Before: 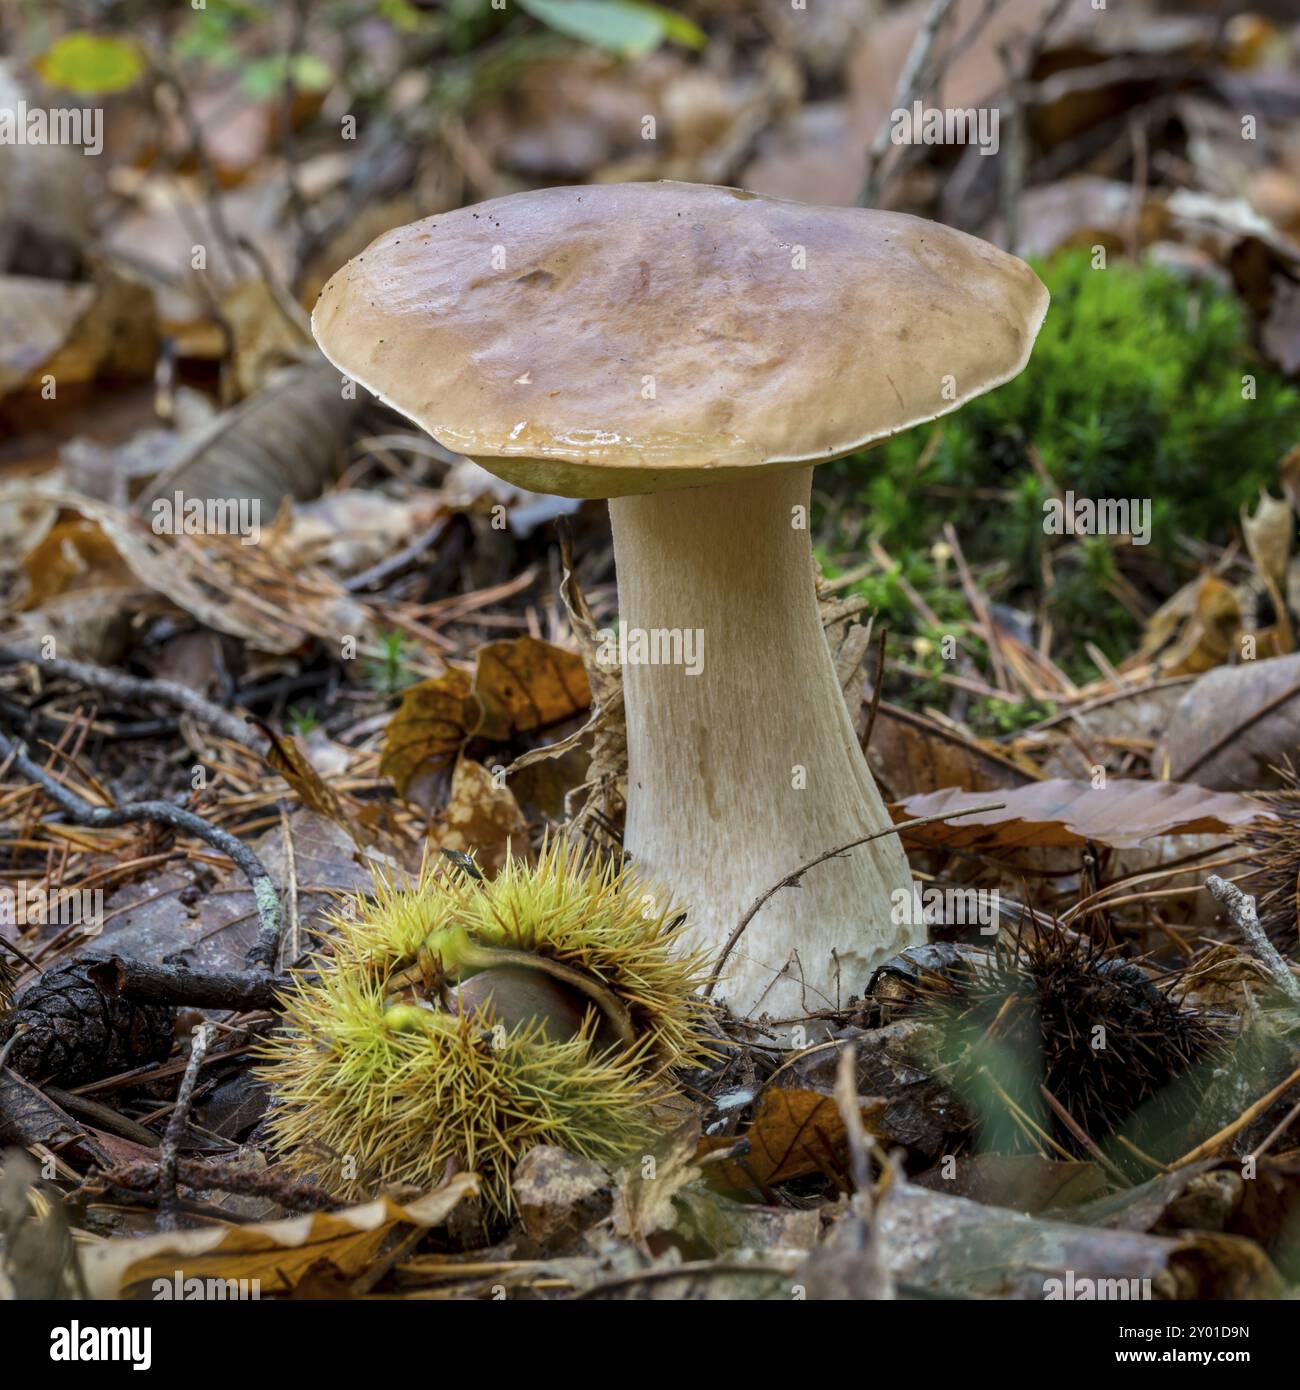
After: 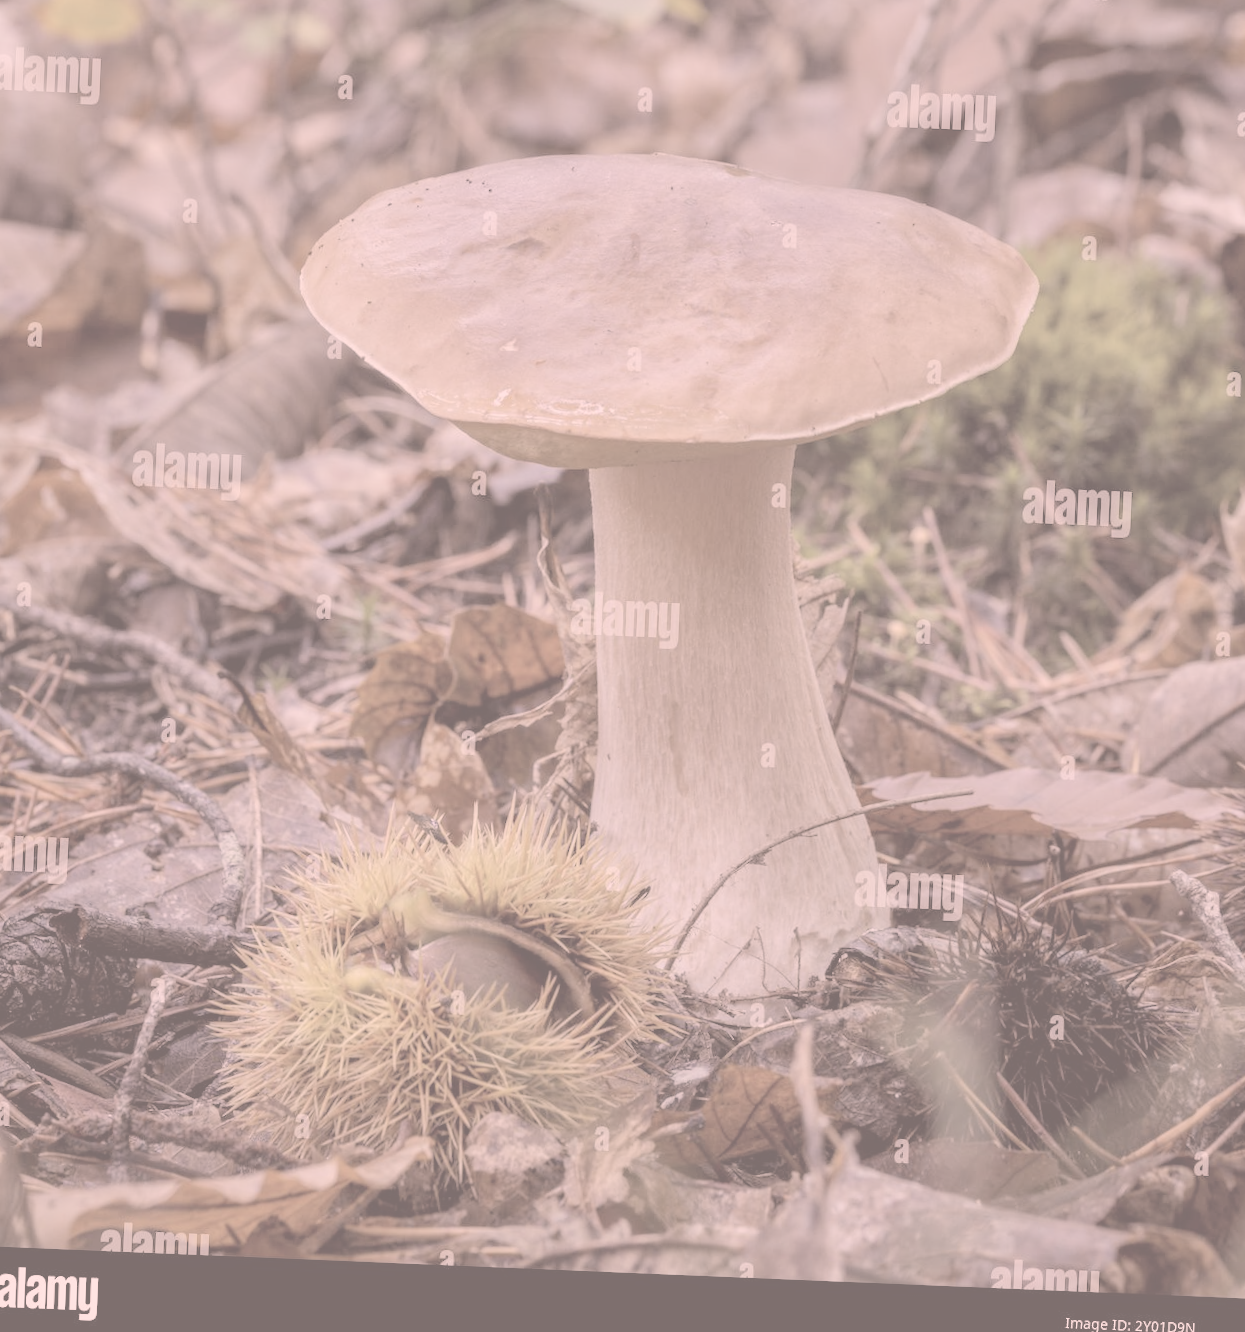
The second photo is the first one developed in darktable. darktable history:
crop and rotate: angle -2.38°
color correction: highlights a* 12.23, highlights b* 5.41
contrast brightness saturation: contrast -0.32, brightness 0.75, saturation -0.78
